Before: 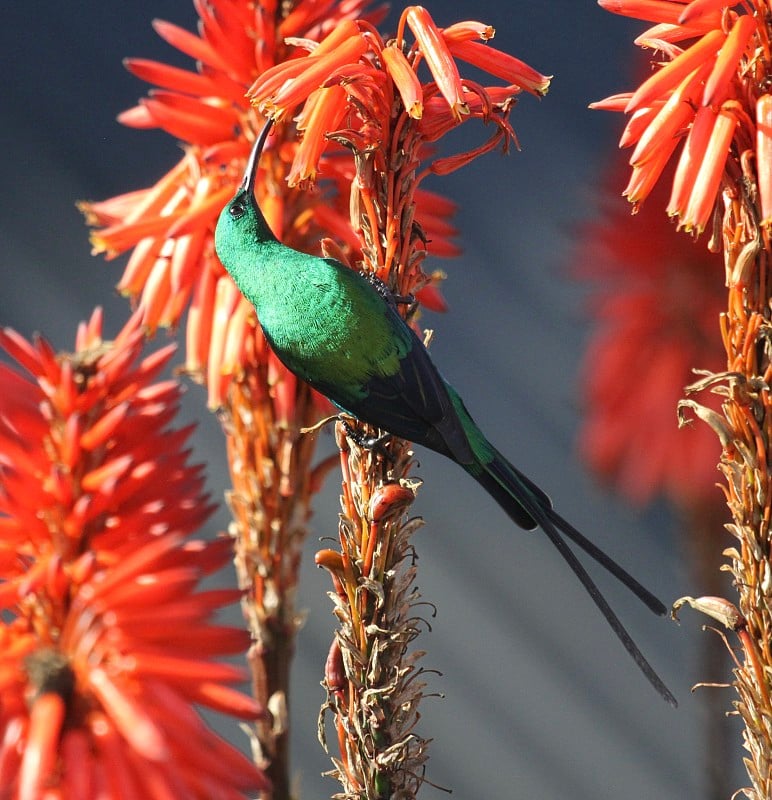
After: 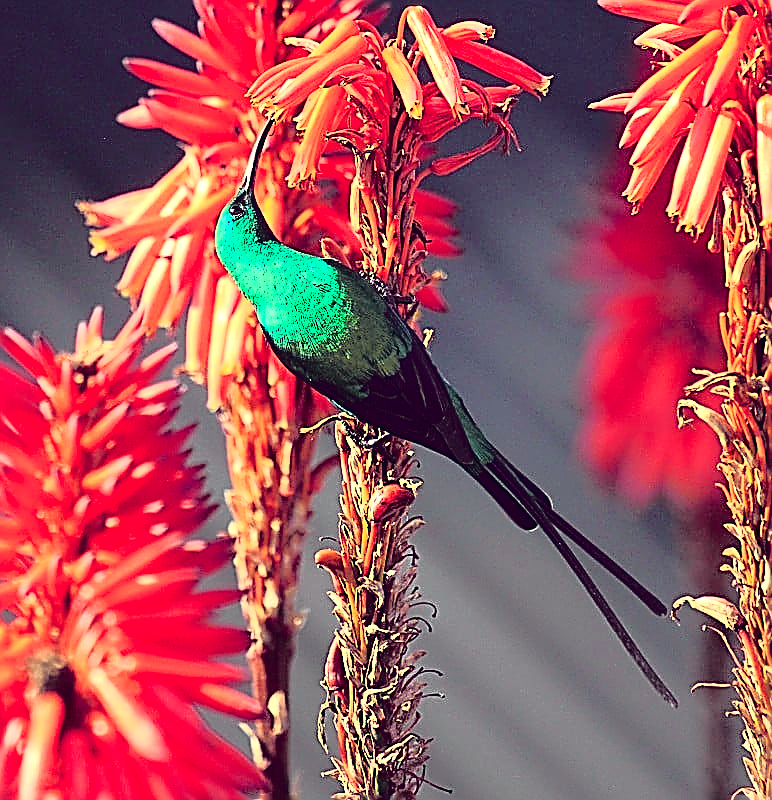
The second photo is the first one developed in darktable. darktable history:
color balance: lift [1.001, 0.997, 0.99, 1.01], gamma [1.007, 1, 0.975, 1.025], gain [1, 1.065, 1.052, 0.935], contrast 13.25%
sharpen: amount 1.861
tone curve: curves: ch0 [(0, 0.015) (0.091, 0.055) (0.184, 0.159) (0.304, 0.382) (0.492, 0.579) (0.628, 0.755) (0.832, 0.932) (0.984, 0.963)]; ch1 [(0, 0) (0.34, 0.235) (0.46, 0.46) (0.515, 0.502) (0.553, 0.567) (0.764, 0.815) (1, 1)]; ch2 [(0, 0) (0.44, 0.458) (0.479, 0.492) (0.524, 0.507) (0.557, 0.567) (0.673, 0.699) (1, 1)], color space Lab, independent channels, preserve colors none
